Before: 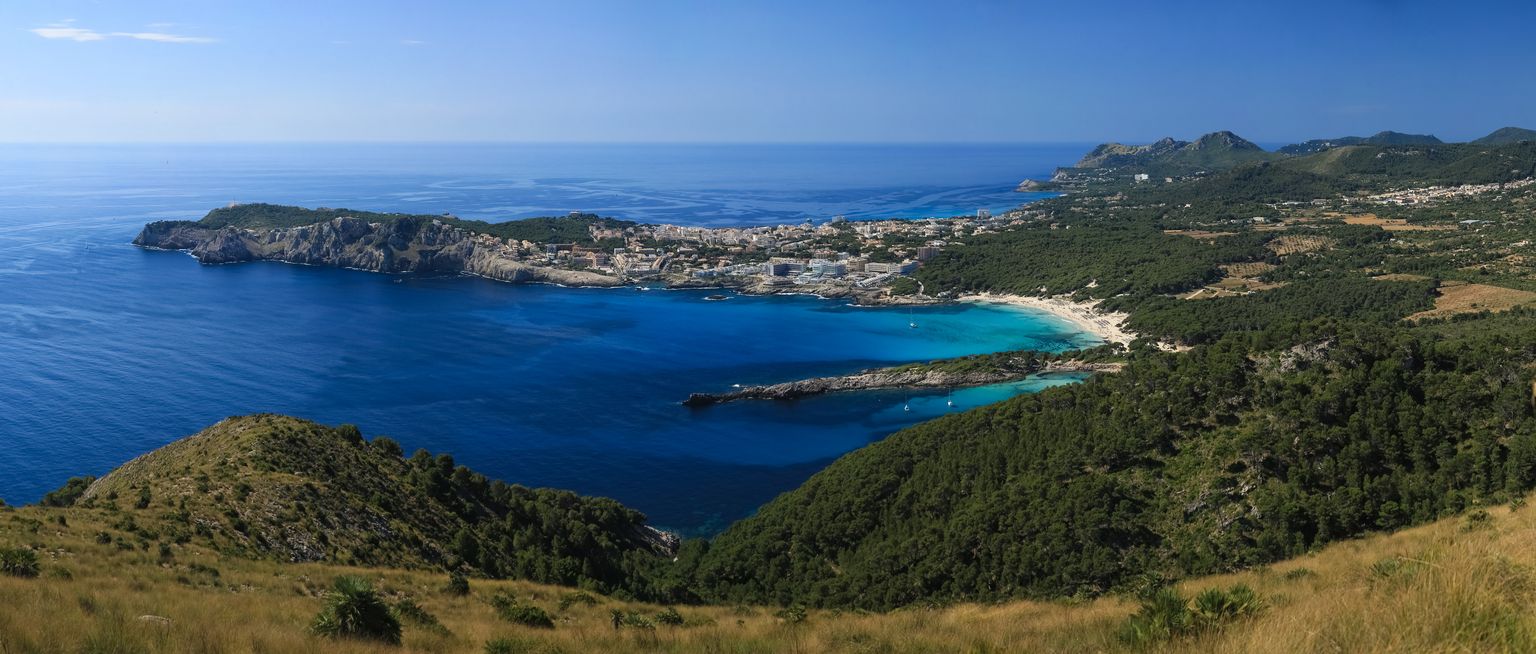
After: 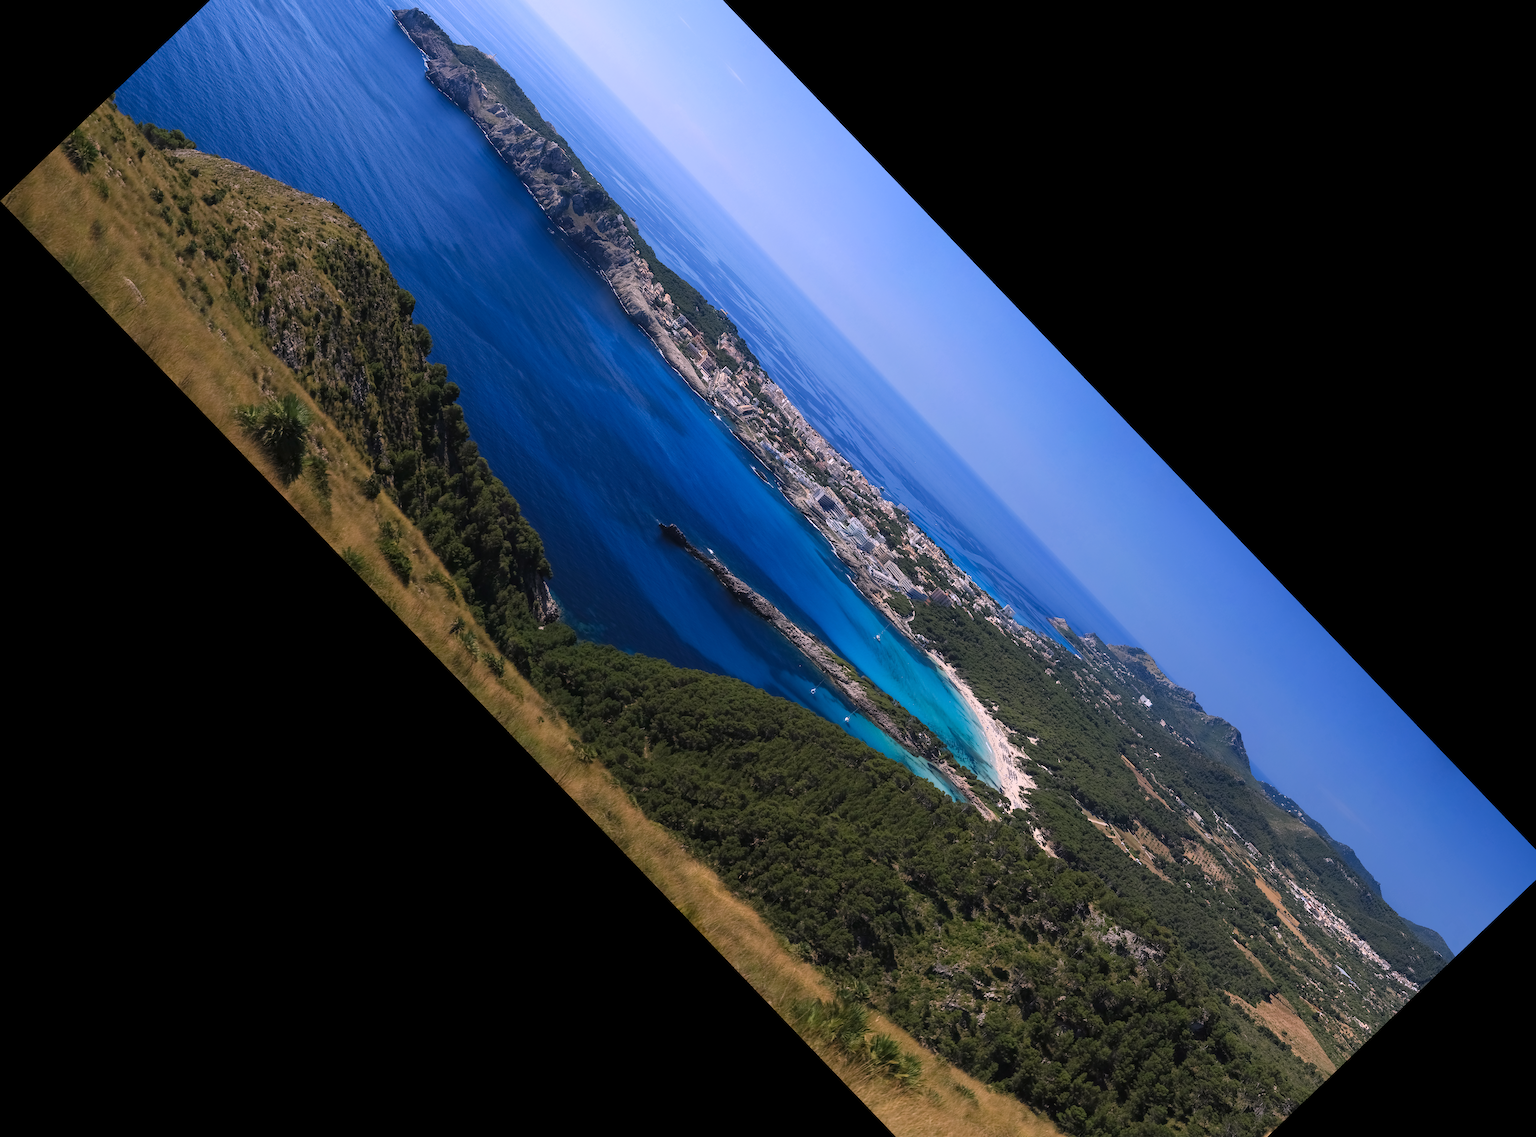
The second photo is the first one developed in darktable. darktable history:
crop and rotate: angle -46.26°, top 16.234%, right 0.912%, bottom 11.704%
white balance: red 1.066, blue 1.119
